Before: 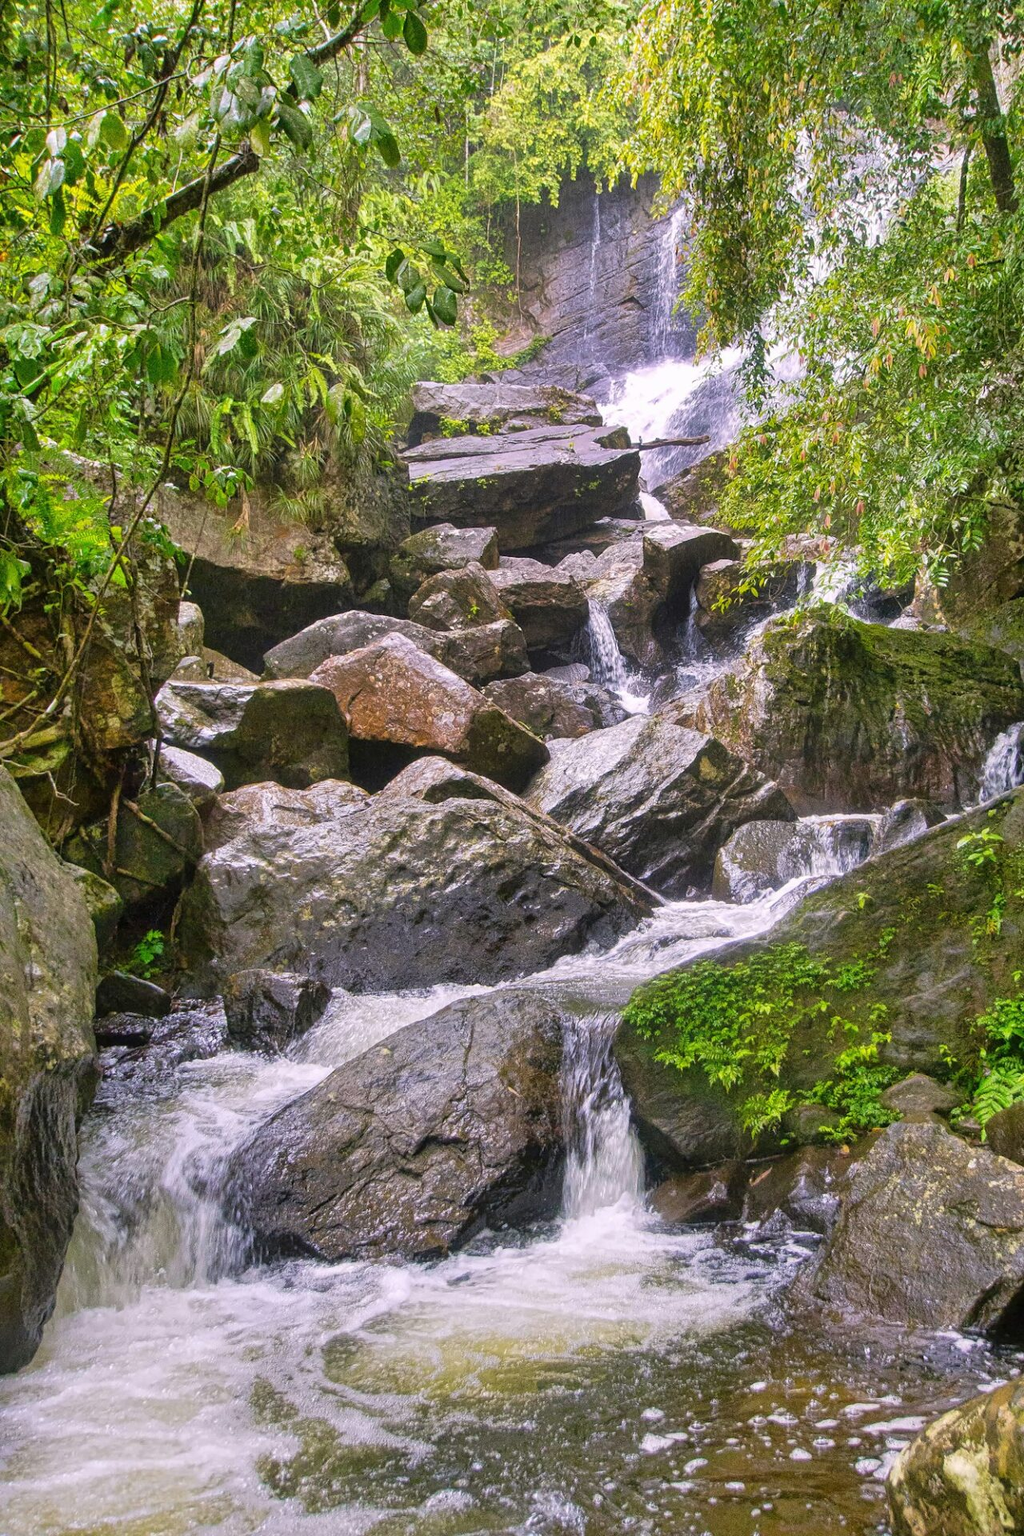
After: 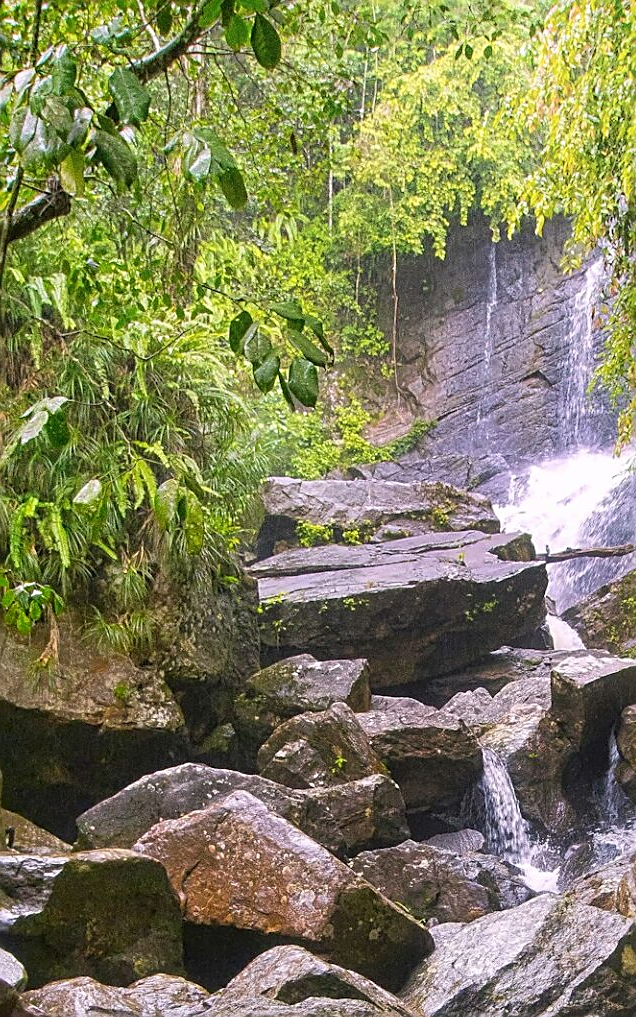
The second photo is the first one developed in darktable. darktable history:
shadows and highlights: shadows -89.63, highlights 89.57, soften with gaussian
crop: left 19.841%, right 30.449%, bottom 47.009%
sharpen: on, module defaults
